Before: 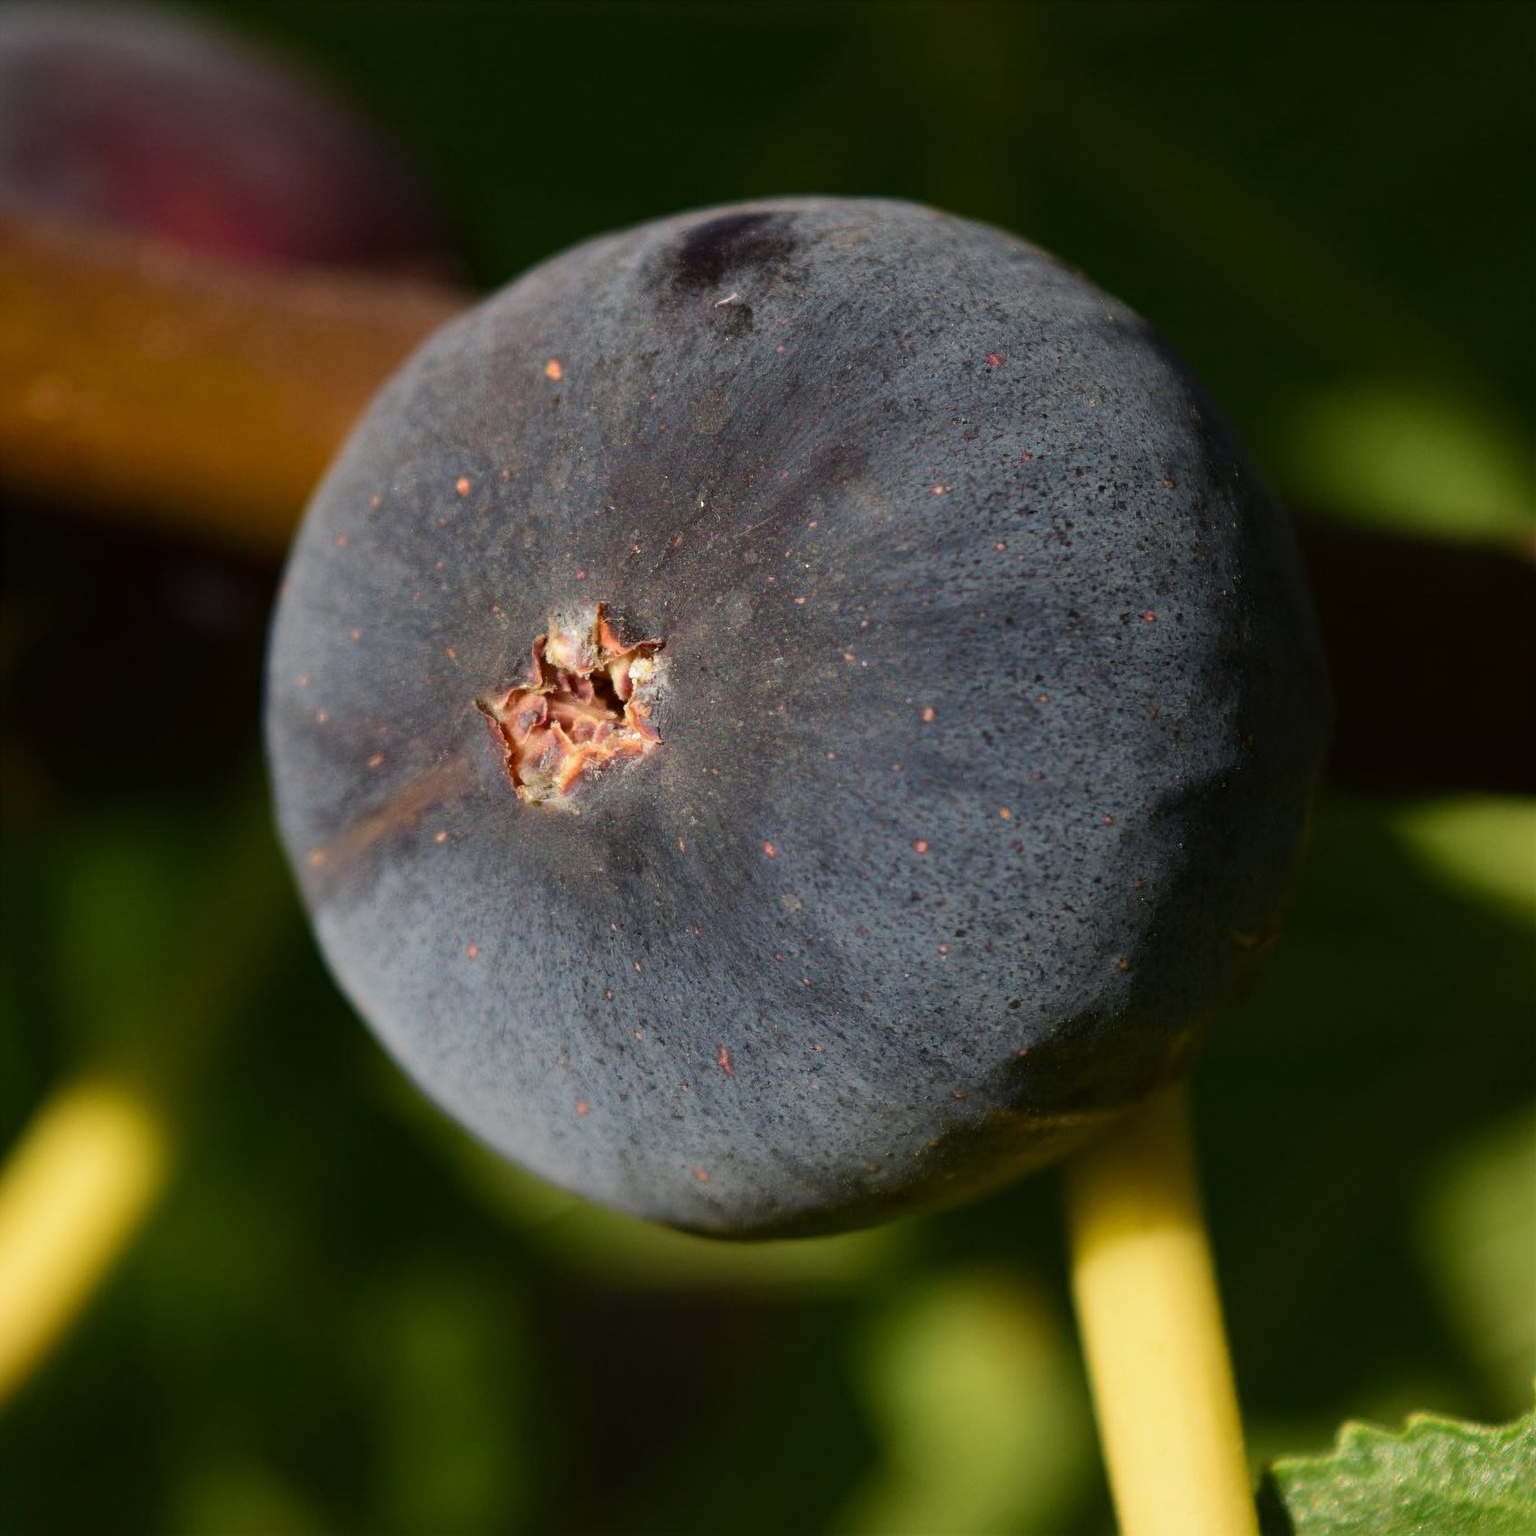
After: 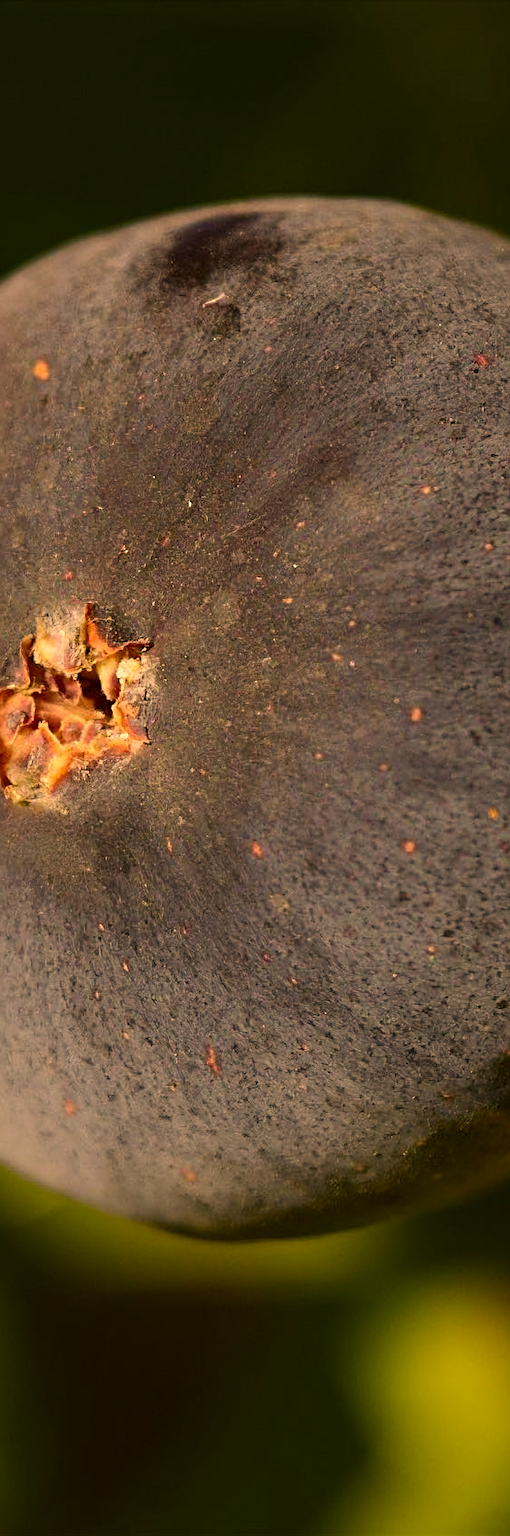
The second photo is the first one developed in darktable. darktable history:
sharpen: on, module defaults
crop: left 33.36%, right 33.36%
color correction: highlights a* 17.94, highlights b* 35.39, shadows a* 1.48, shadows b* 6.42, saturation 1.01
